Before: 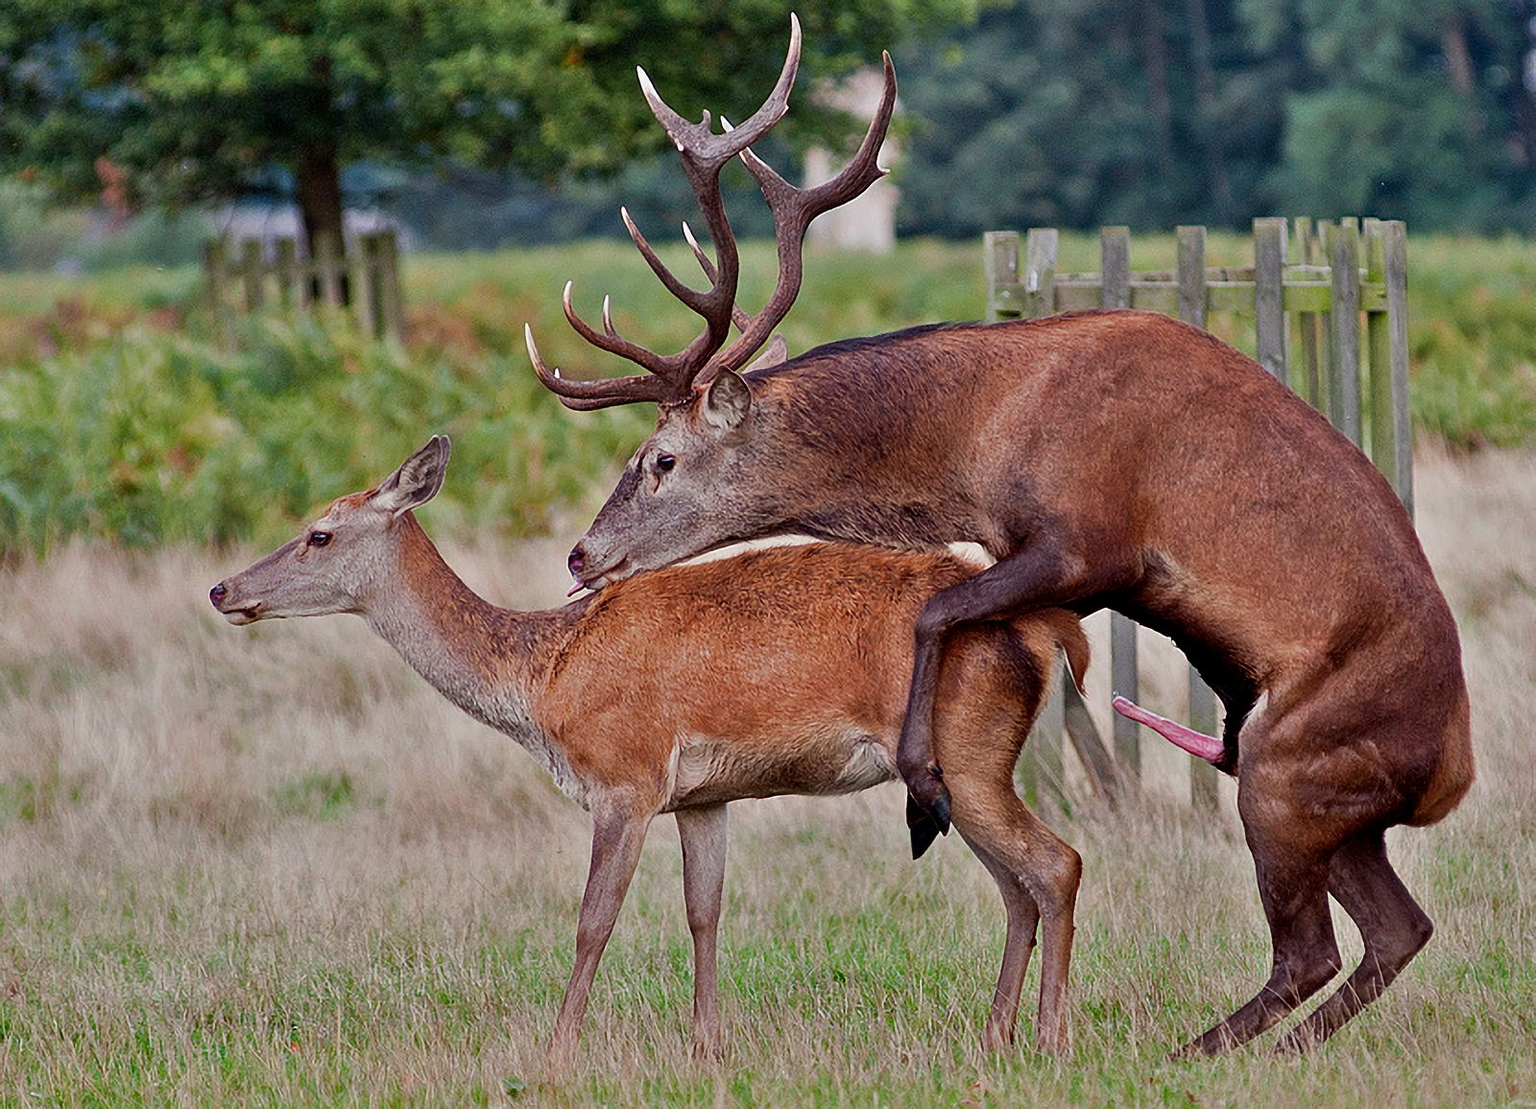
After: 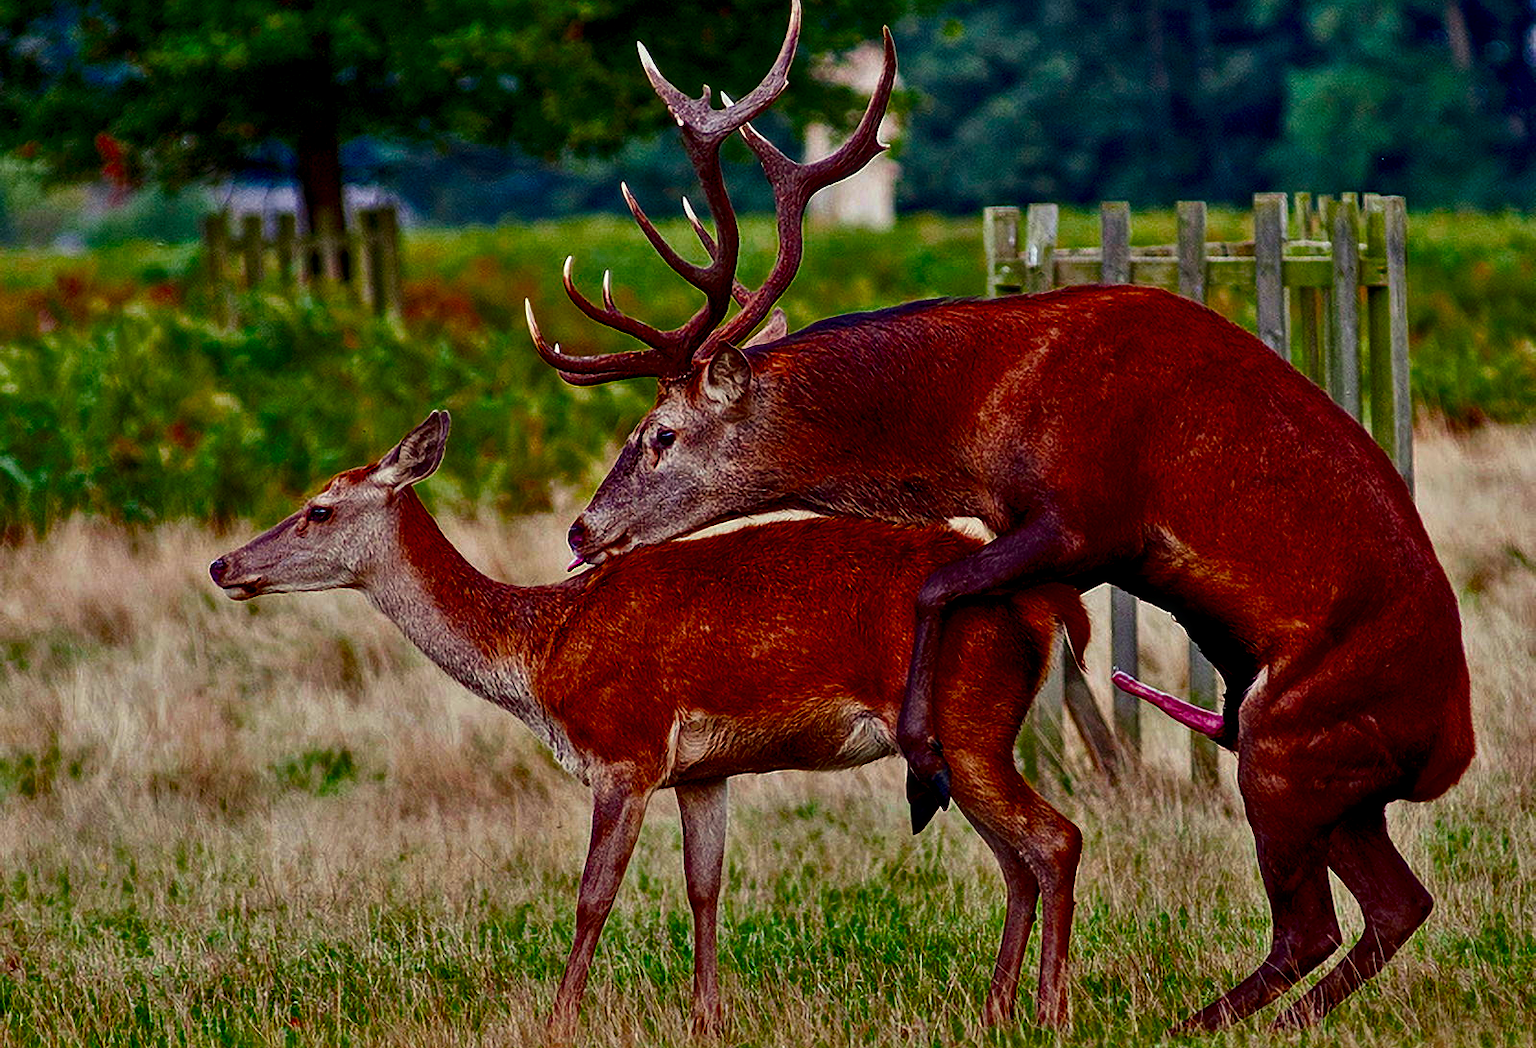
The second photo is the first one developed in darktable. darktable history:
exposure: exposure 0.203 EV, compensate exposure bias true, compensate highlight preservation false
tone equalizer: smoothing diameter 24.97%, edges refinement/feathering 8.63, preserve details guided filter
color balance rgb: perceptual saturation grading › global saturation 75.371%, perceptual saturation grading › shadows -31.139%, saturation formula JzAzBz (2021)
local contrast: on, module defaults
color correction: highlights a* -4.27, highlights b* 6.9
contrast brightness saturation: contrast 0.095, brightness -0.277, saturation 0.147
color calibration: illuminant same as pipeline (D50), adaptation XYZ, x 0.347, y 0.358, temperature 5013.61 K
crop and rotate: top 2.26%, bottom 3.155%
